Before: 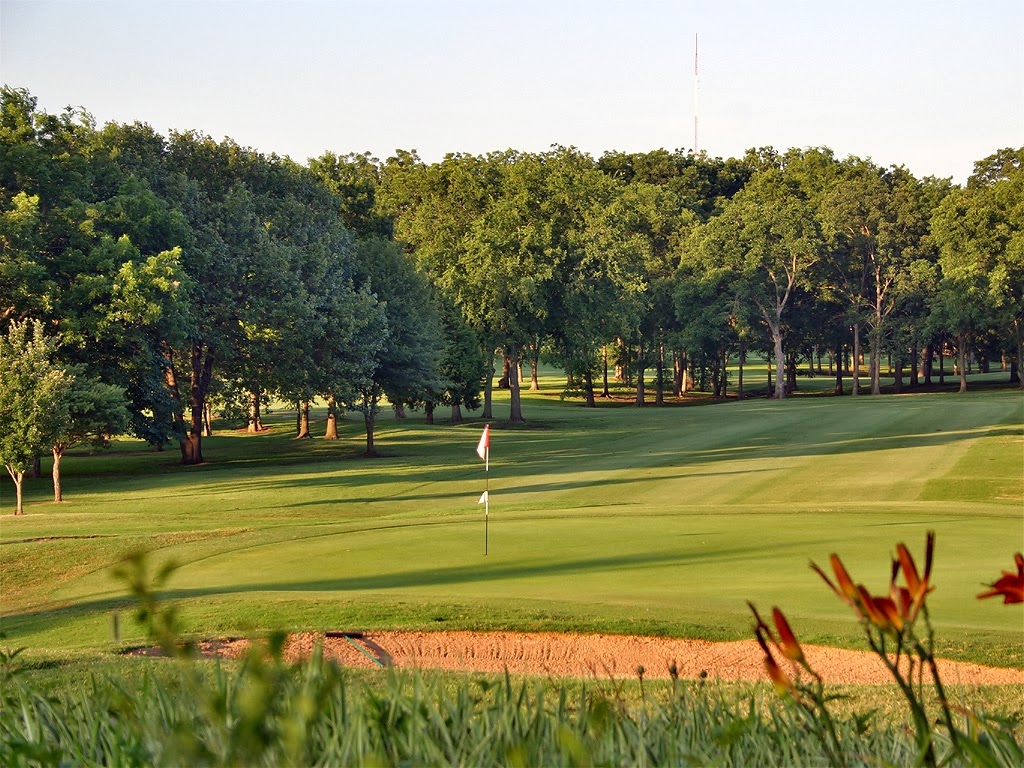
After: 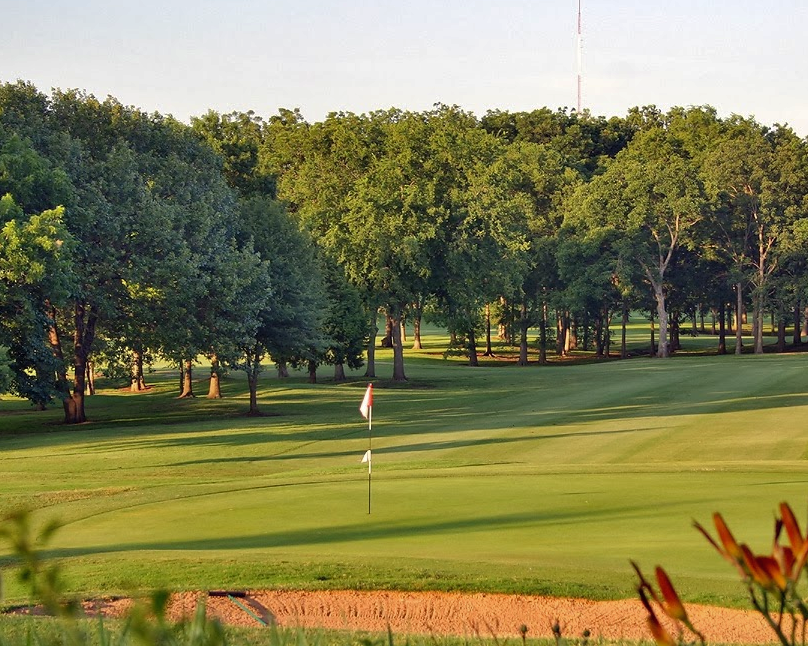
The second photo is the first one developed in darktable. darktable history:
crop: left 11.485%, top 5.408%, right 9.593%, bottom 10.458%
shadows and highlights: shadows 29.9
